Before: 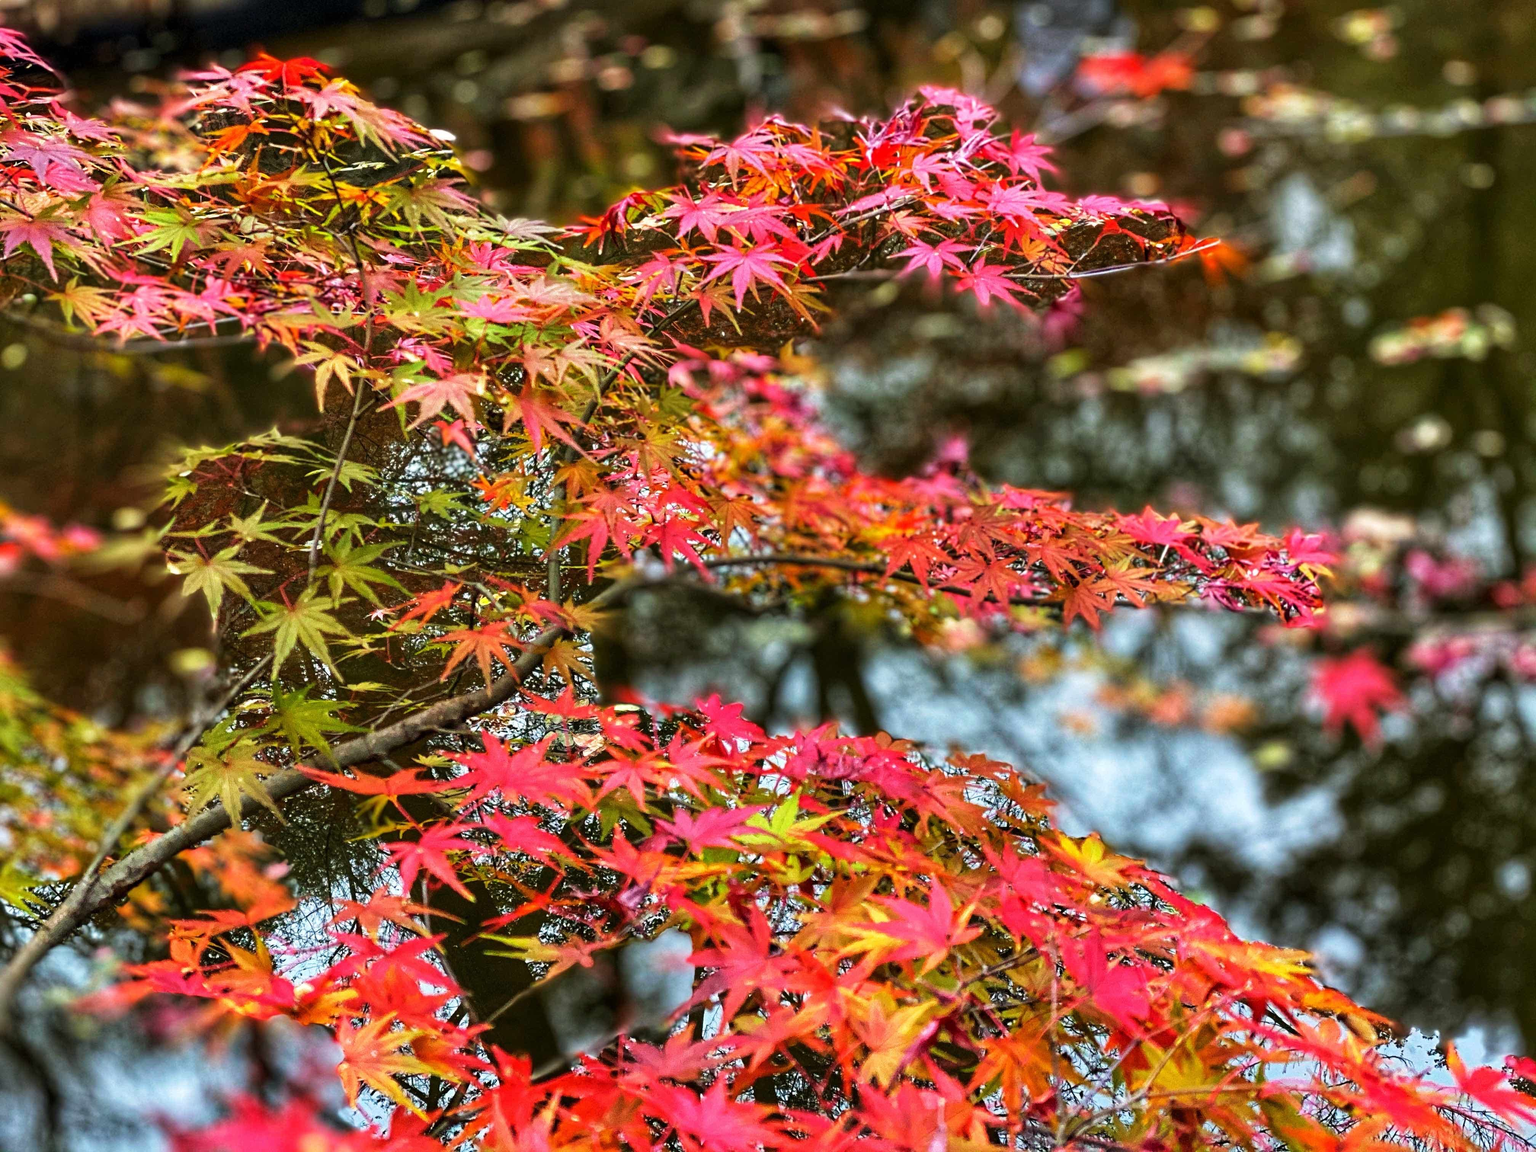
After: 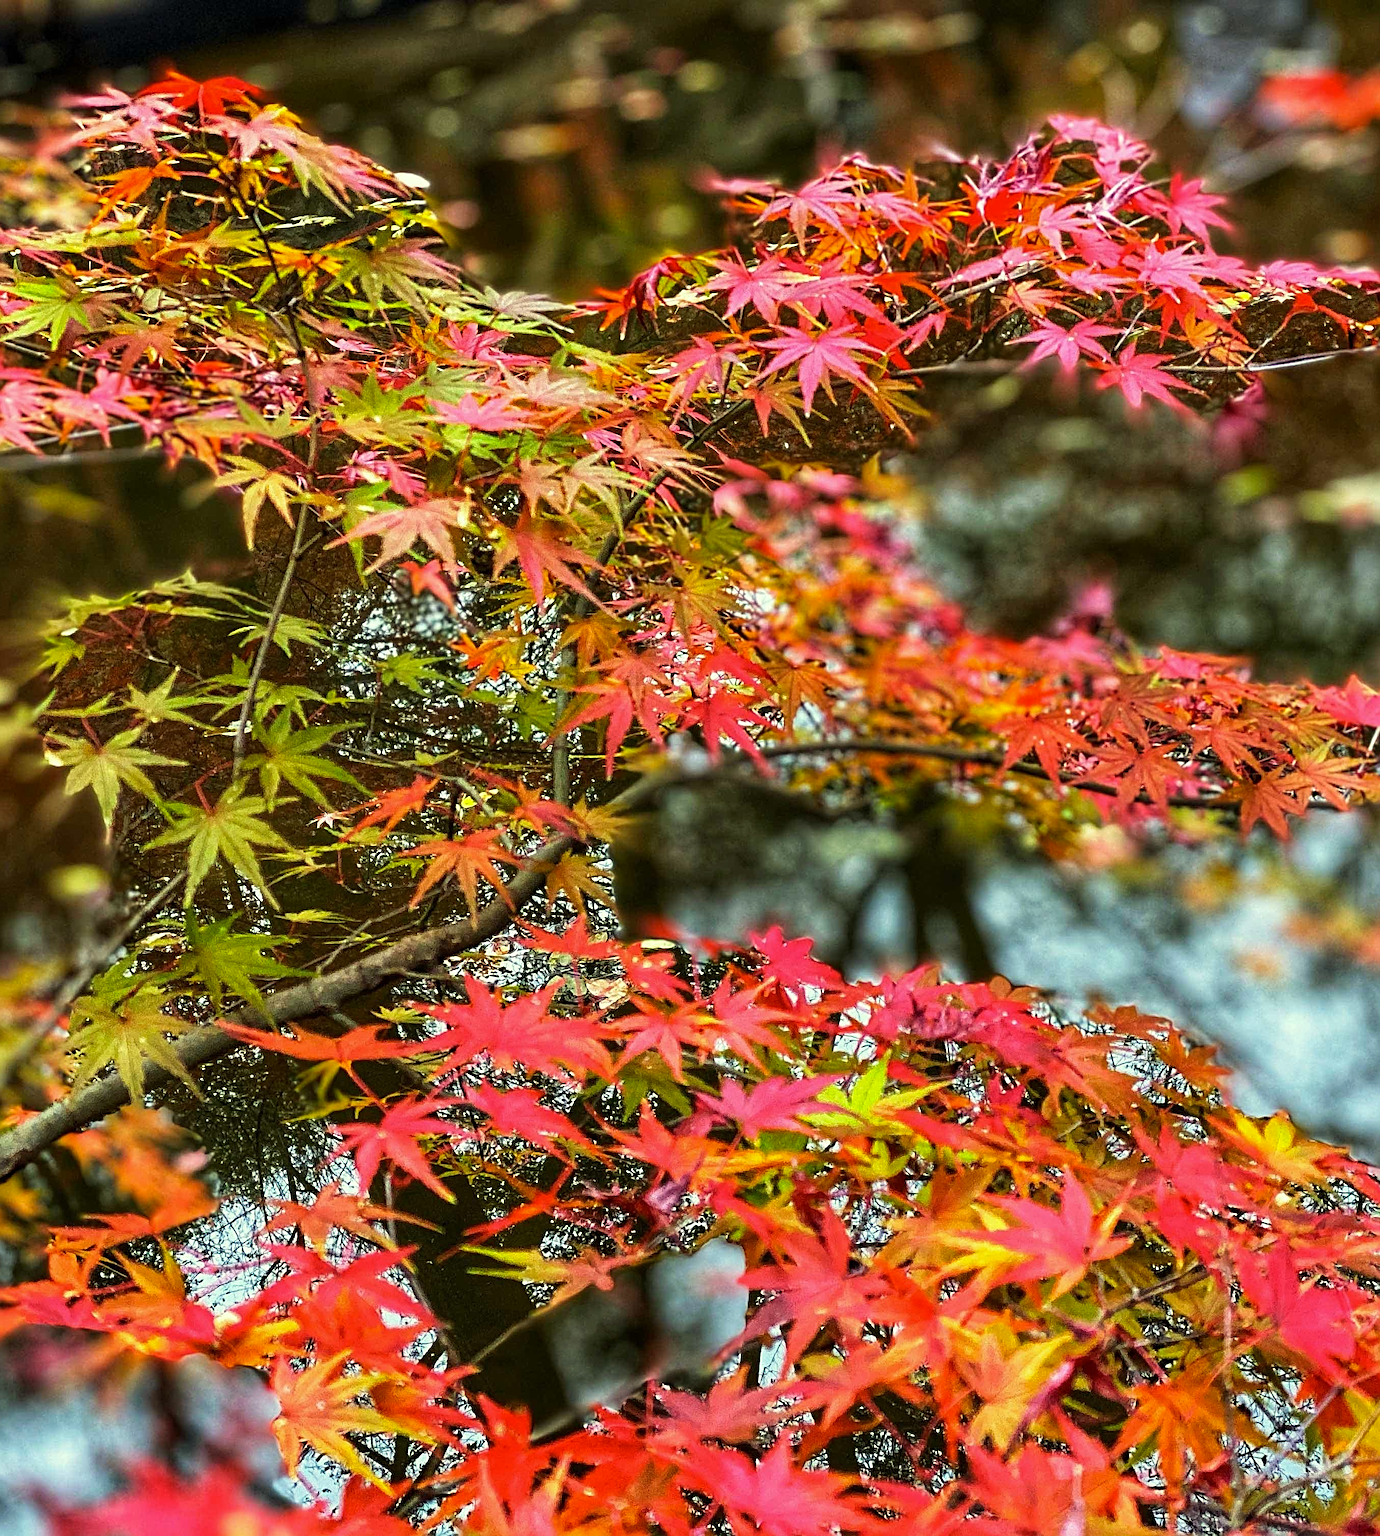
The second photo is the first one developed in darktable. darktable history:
crop and rotate: left 8.707%, right 23.904%
color correction: highlights a* -5.93, highlights b* 10.9
sharpen: radius 2.536, amount 0.63
